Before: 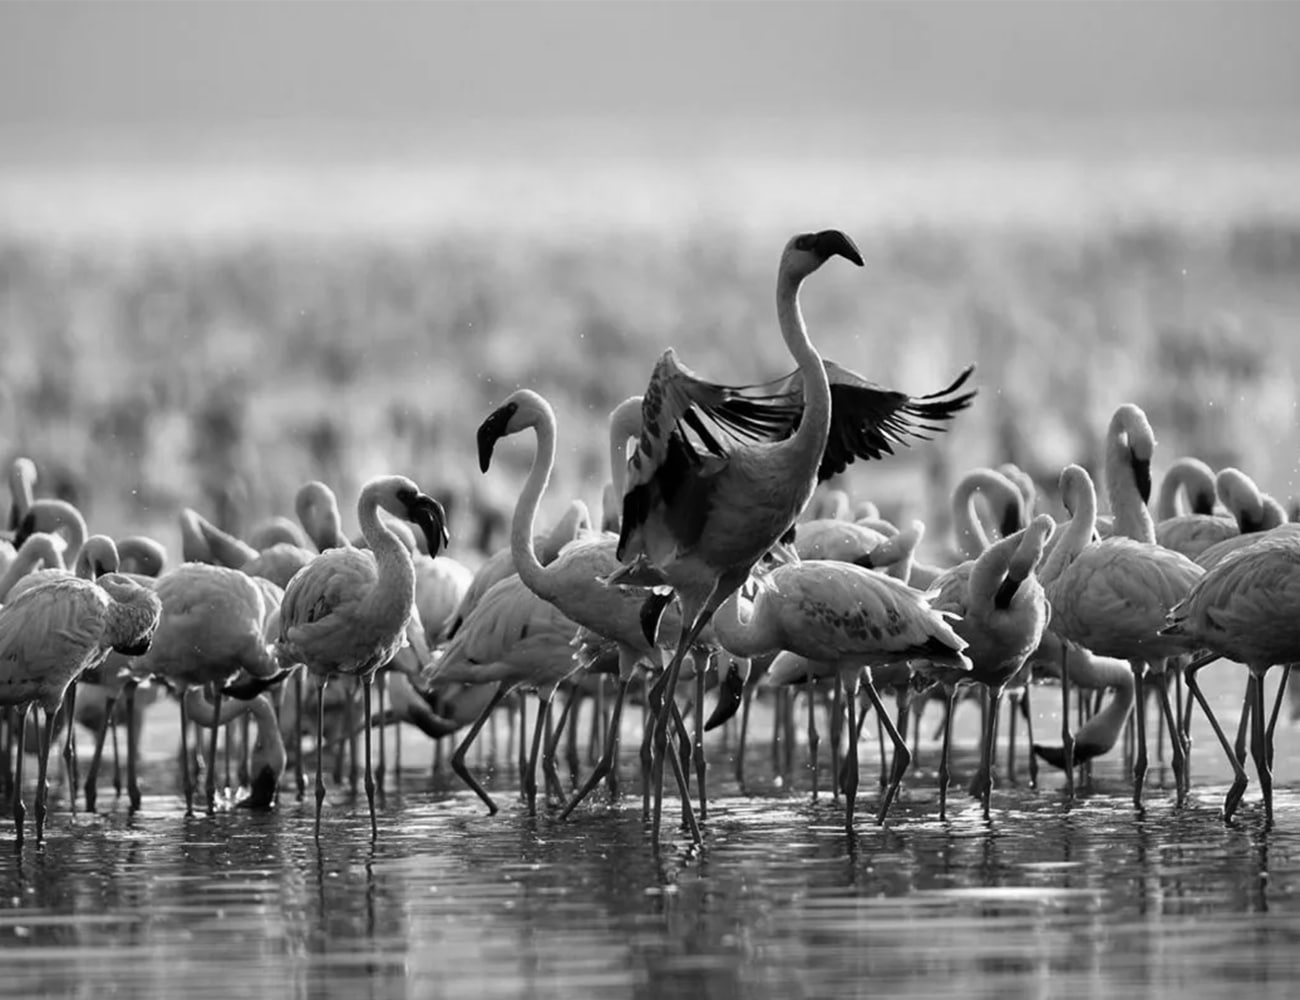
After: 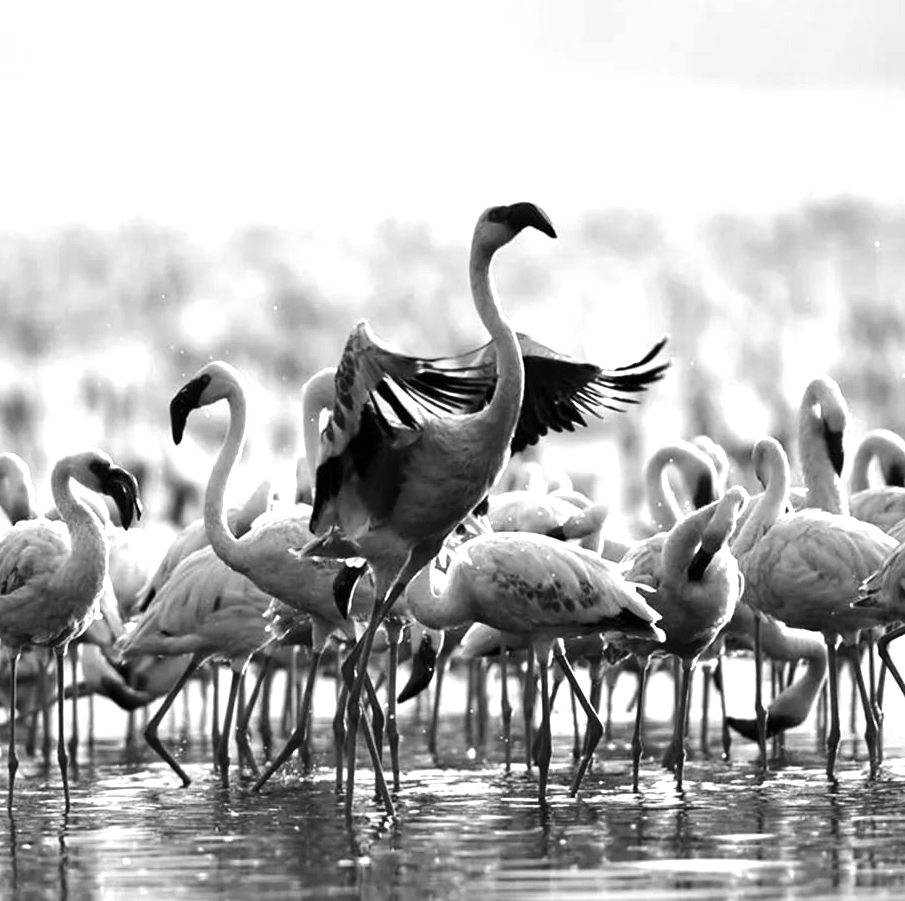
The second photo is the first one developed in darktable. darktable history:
tone equalizer: -8 EV -0.431 EV, -7 EV -0.391 EV, -6 EV -0.336 EV, -5 EV -0.204 EV, -3 EV 0.249 EV, -2 EV 0.353 EV, -1 EV 0.411 EV, +0 EV 0.436 EV, edges refinement/feathering 500, mask exposure compensation -1.57 EV, preserve details no
crop and rotate: left 23.638%, top 2.879%, right 6.685%, bottom 6.954%
exposure: exposure 0.743 EV, compensate highlight preservation false
